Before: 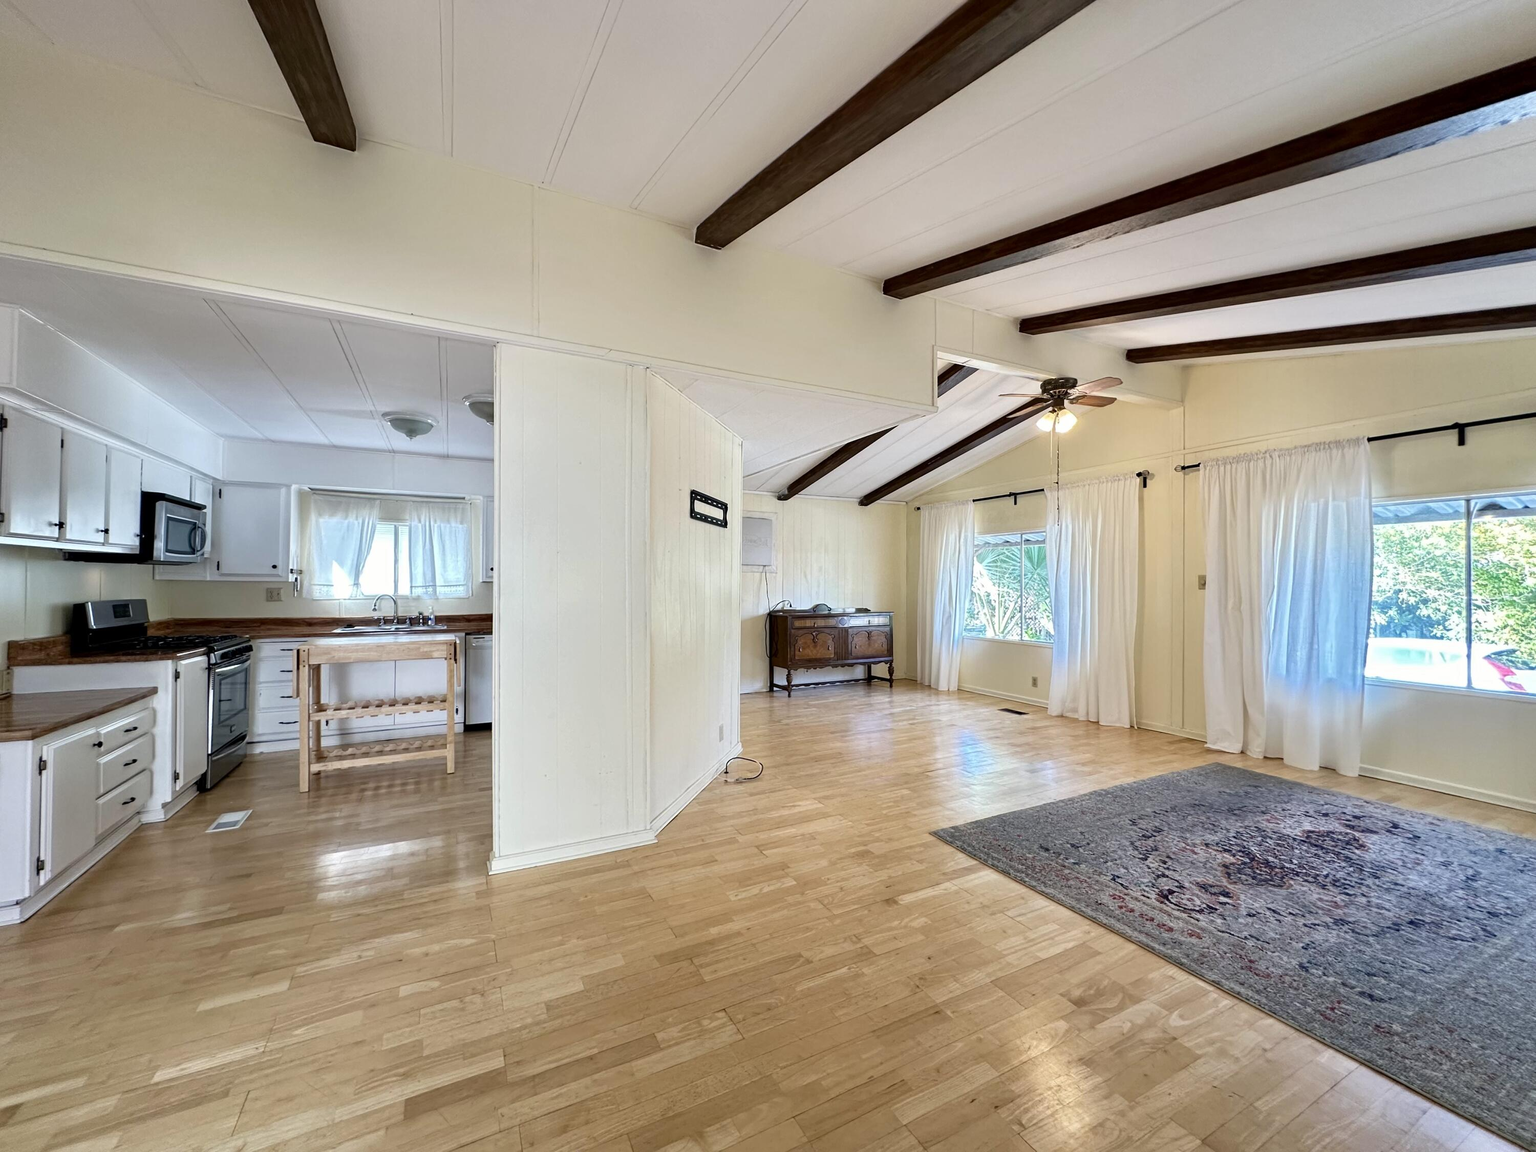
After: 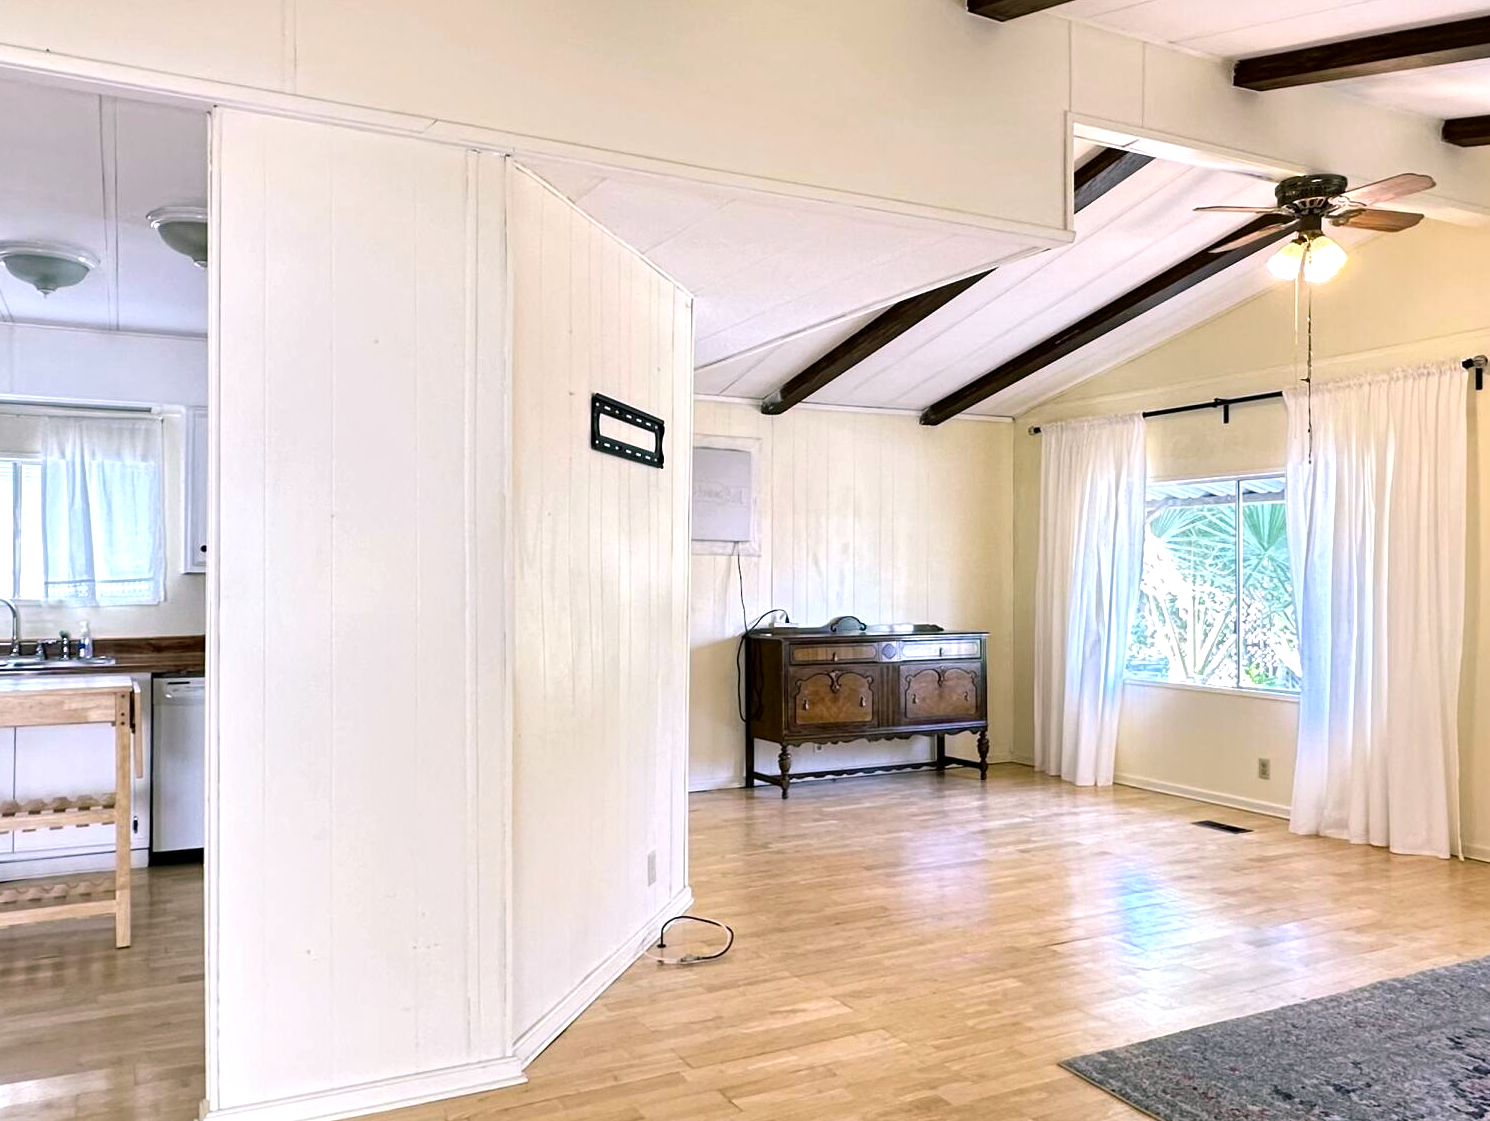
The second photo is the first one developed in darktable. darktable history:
color balance rgb: shadows lift › luminance -7.916%, shadows lift › chroma 2.369%, shadows lift › hue 164.96°, highlights gain › chroma 1.548%, highlights gain › hue 306.3°, perceptual saturation grading › global saturation 18.201%, global vibrance 9.639%
crop: left 25.264%, top 25.031%, right 25.037%, bottom 25.116%
tone equalizer: -8 EV -0.439 EV, -7 EV -0.425 EV, -6 EV -0.314 EV, -5 EV -0.254 EV, -3 EV 0.228 EV, -2 EV 0.337 EV, -1 EV 0.362 EV, +0 EV 0.418 EV
